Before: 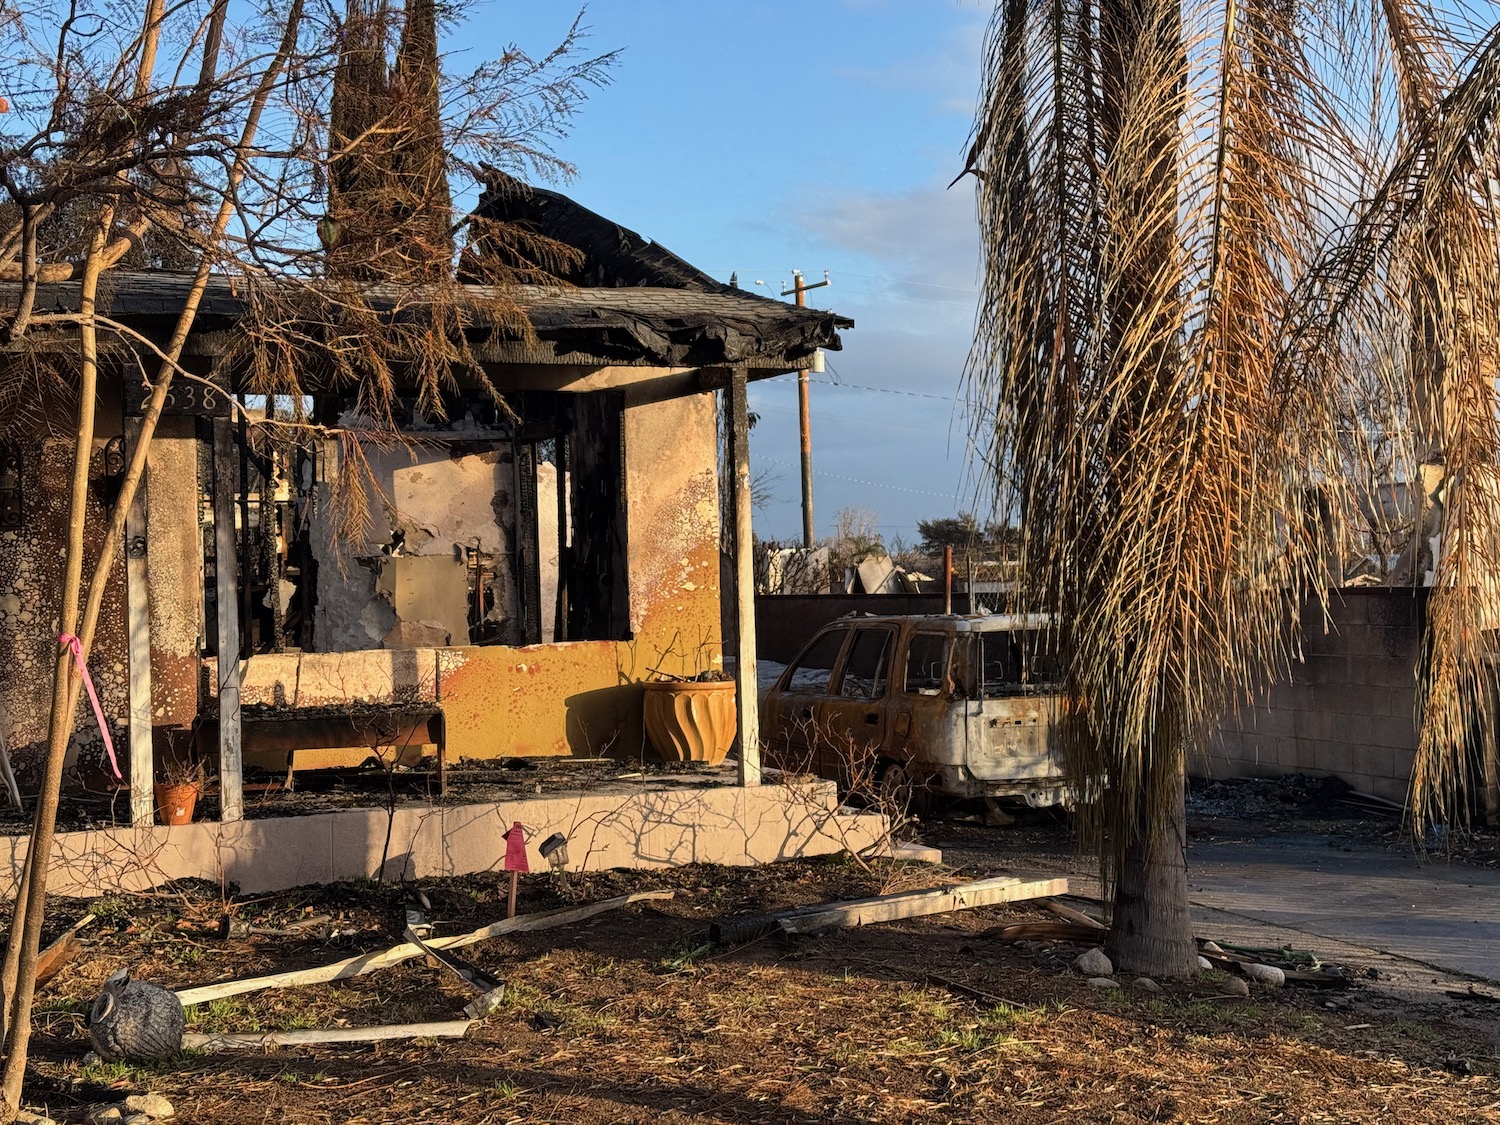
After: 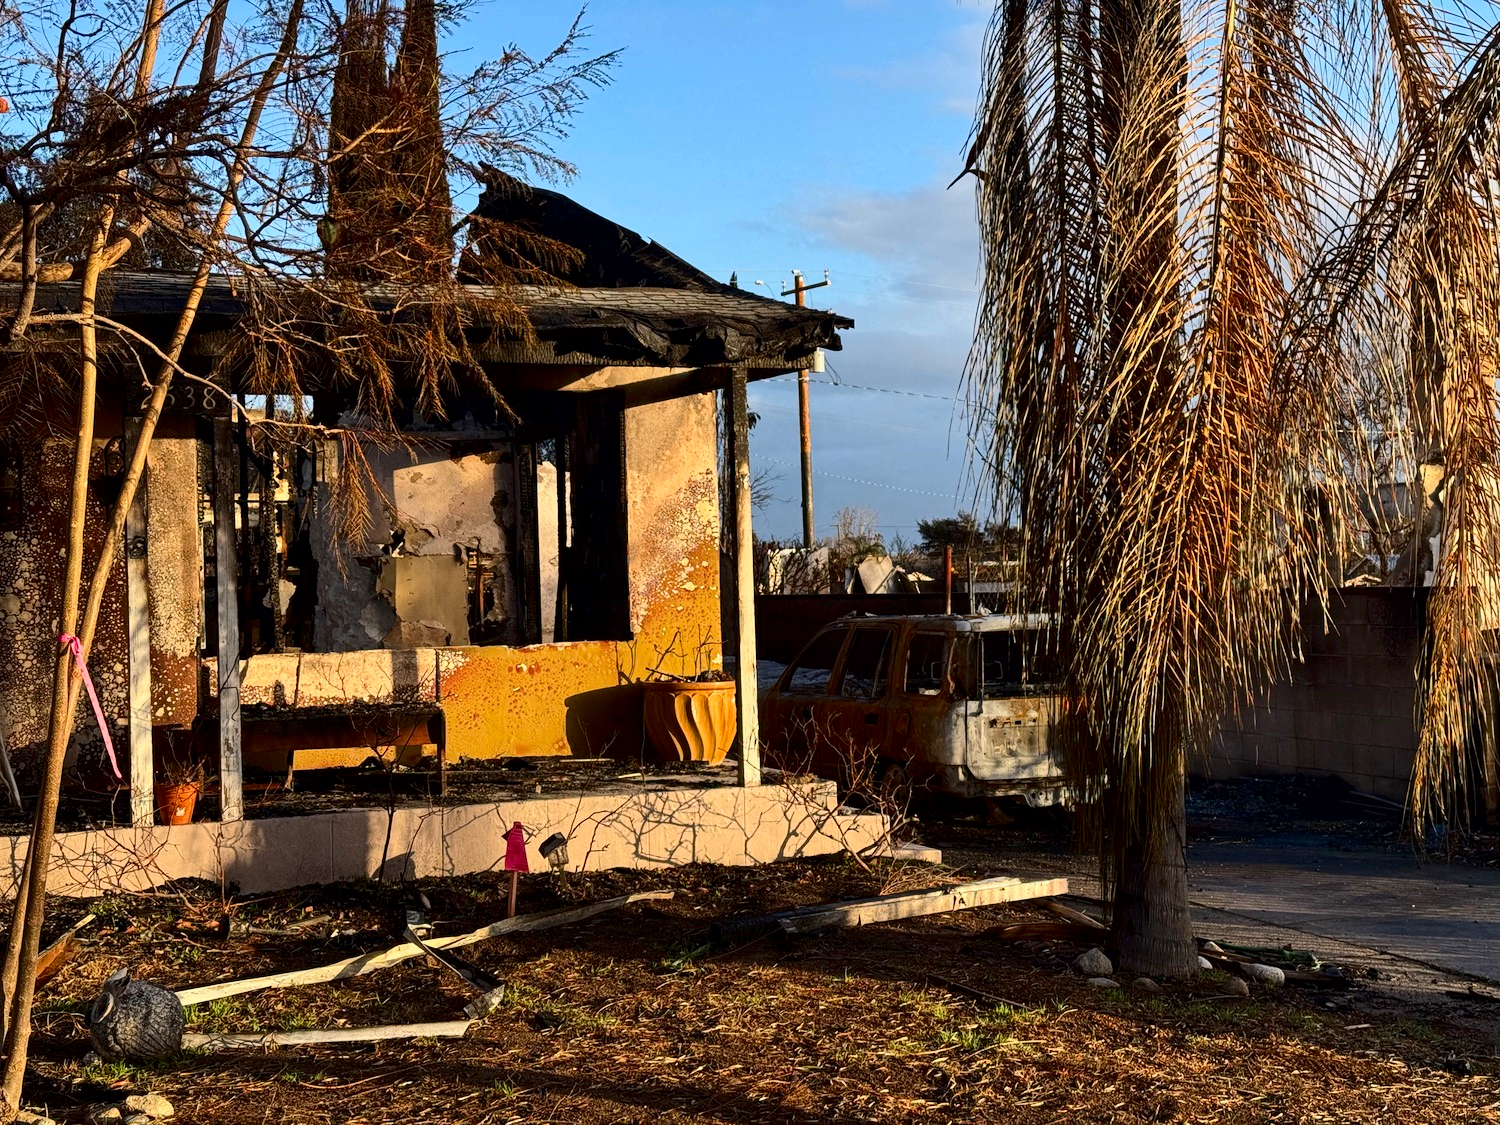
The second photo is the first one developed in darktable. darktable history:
contrast brightness saturation: contrast 0.206, brightness -0.1, saturation 0.215
